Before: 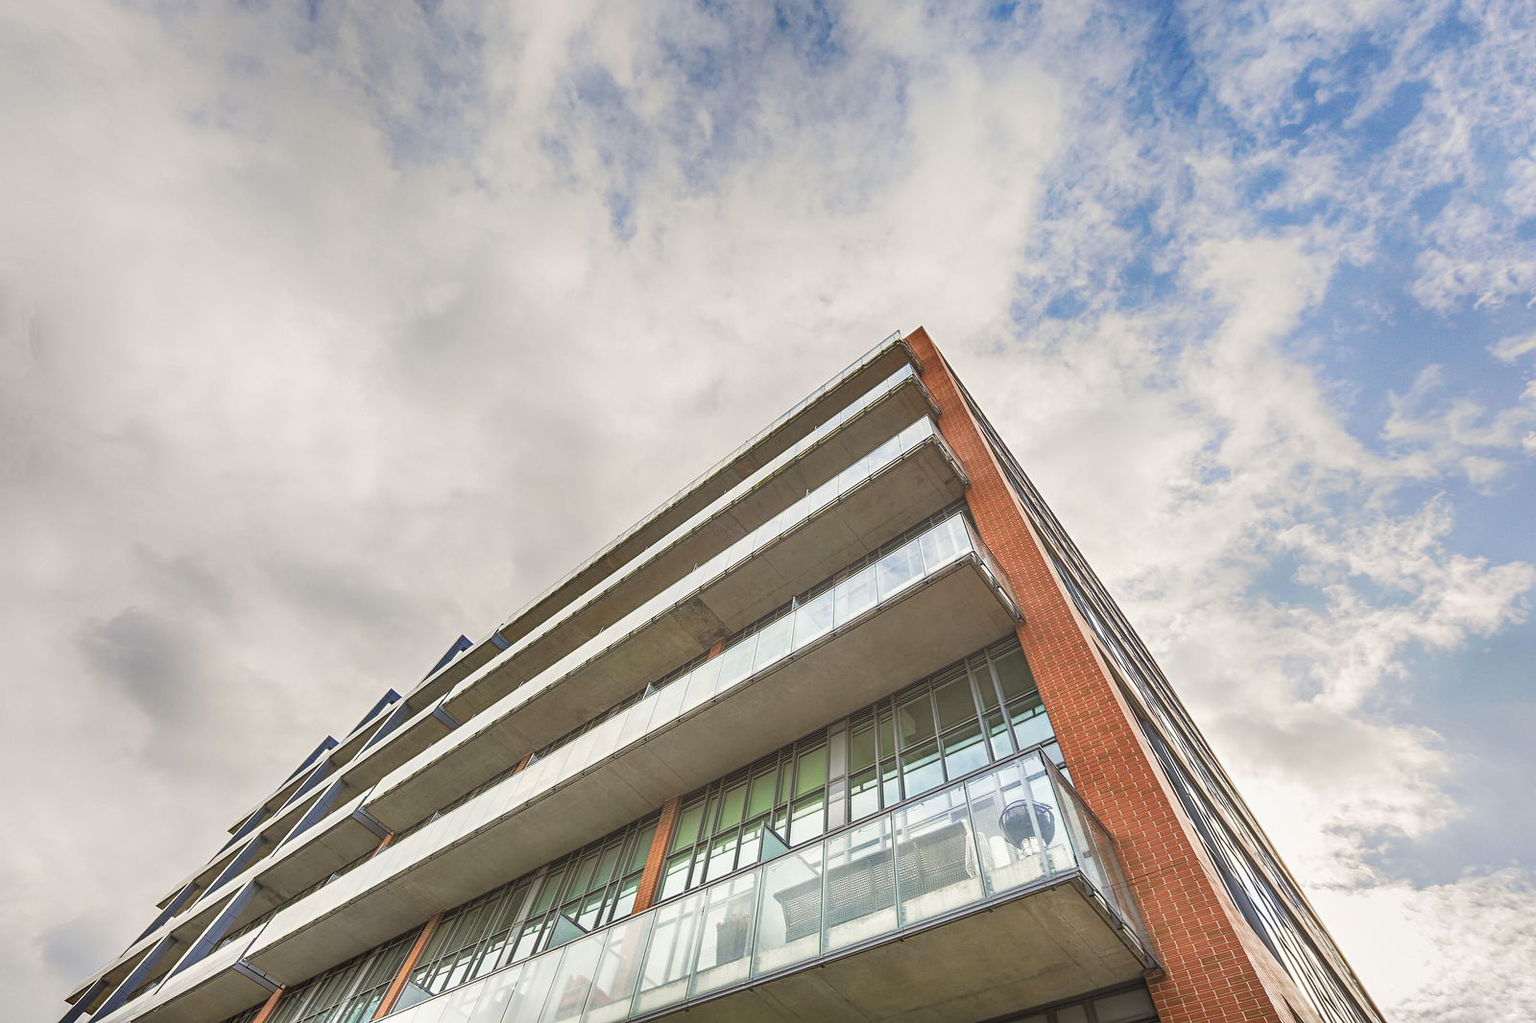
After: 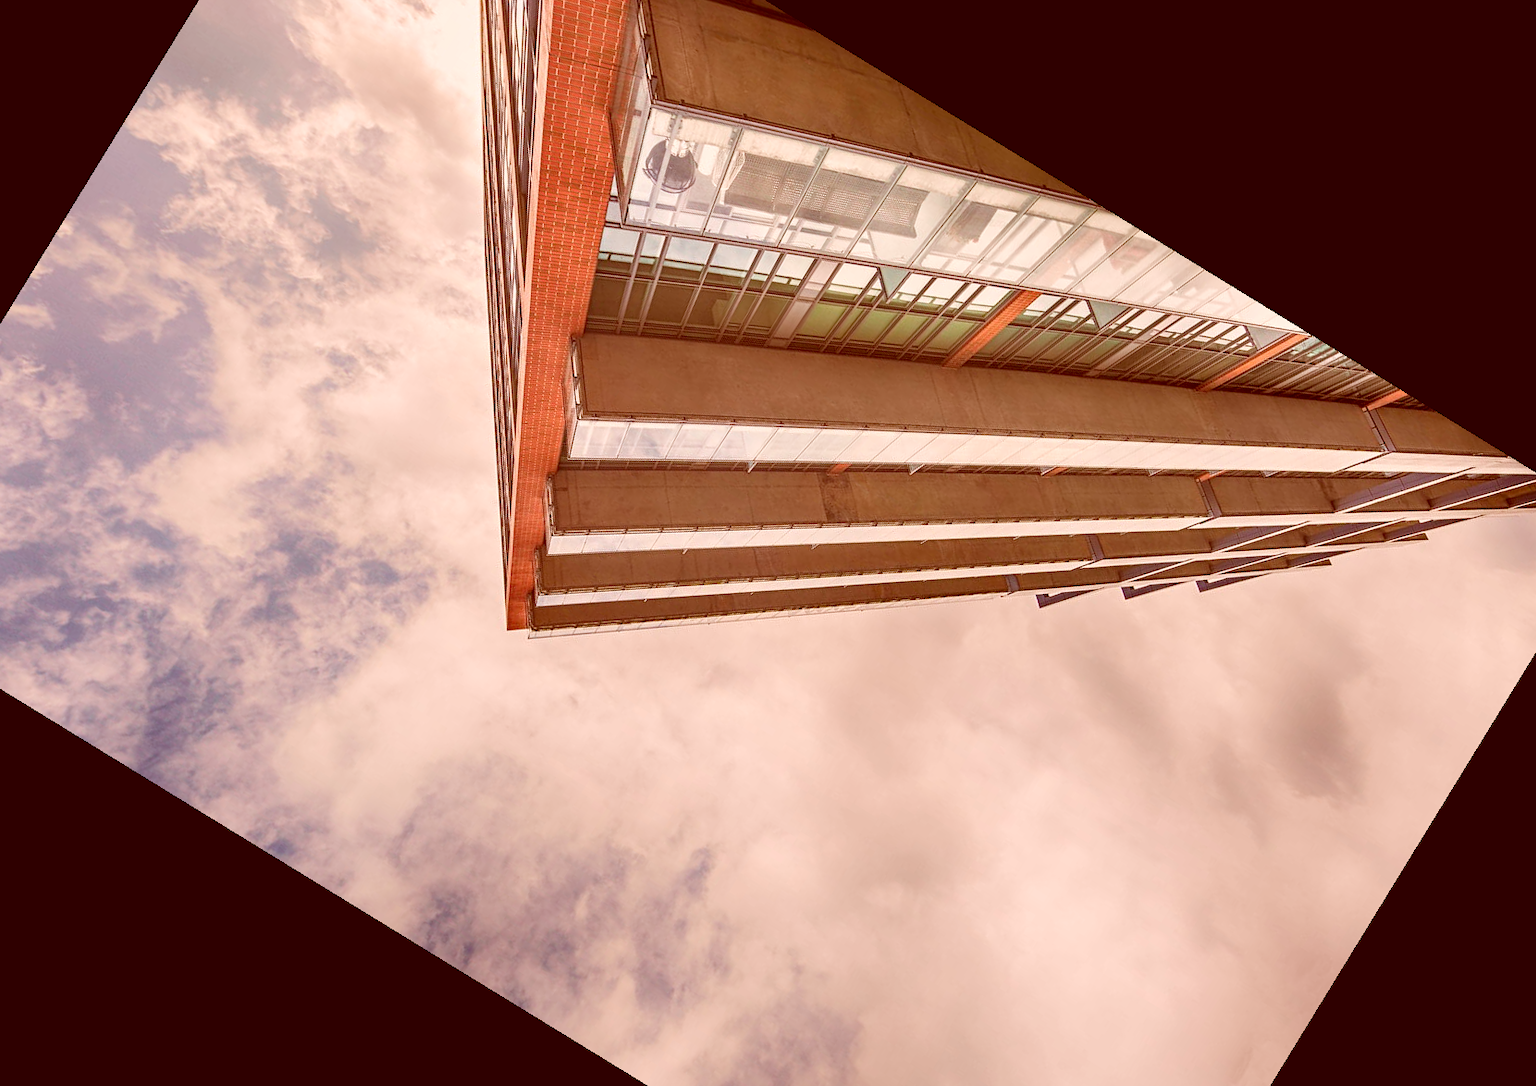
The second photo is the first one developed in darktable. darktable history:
crop and rotate: angle 148.49°, left 9.102%, top 15.581%, right 4.414%, bottom 17.061%
color correction: highlights a* 9.46, highlights b* 8.72, shadows a* 39.68, shadows b* 39.27, saturation 0.816
